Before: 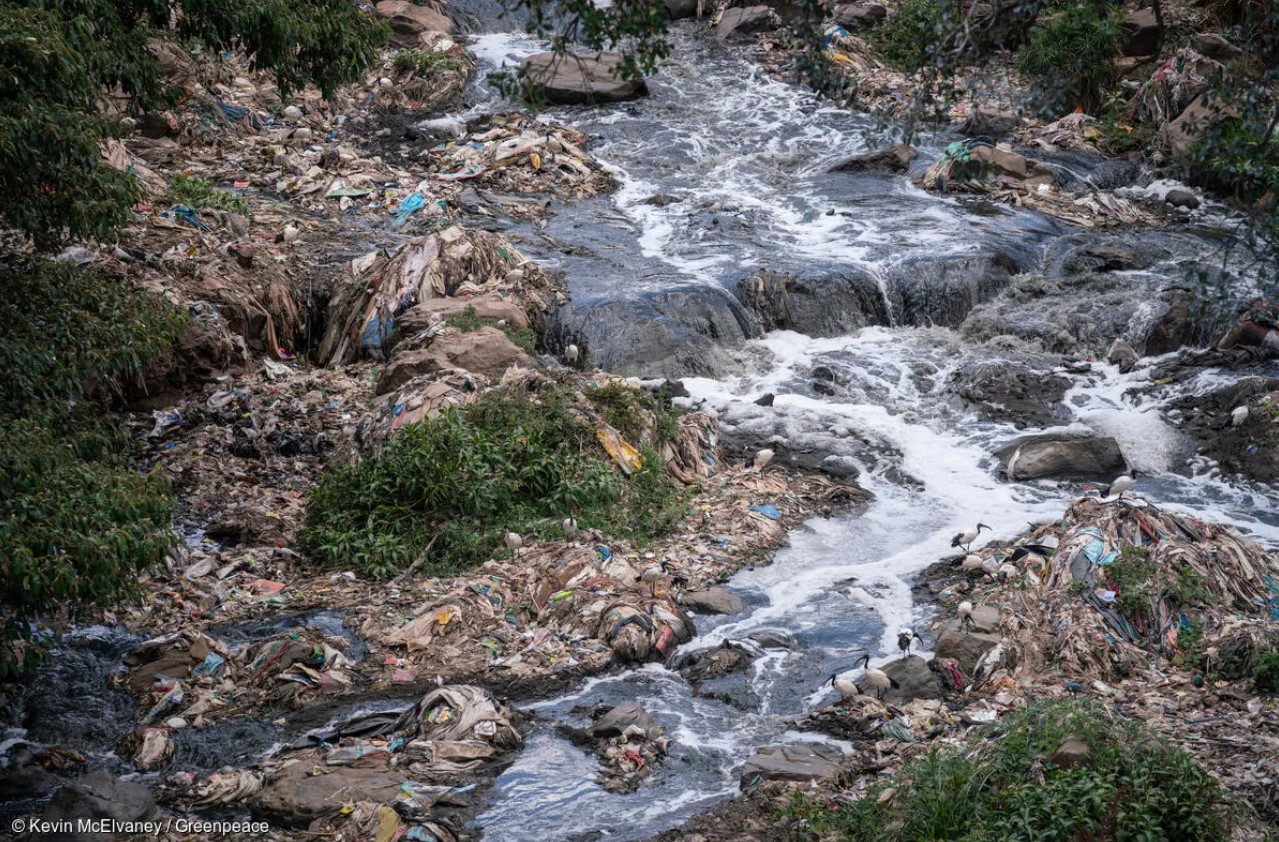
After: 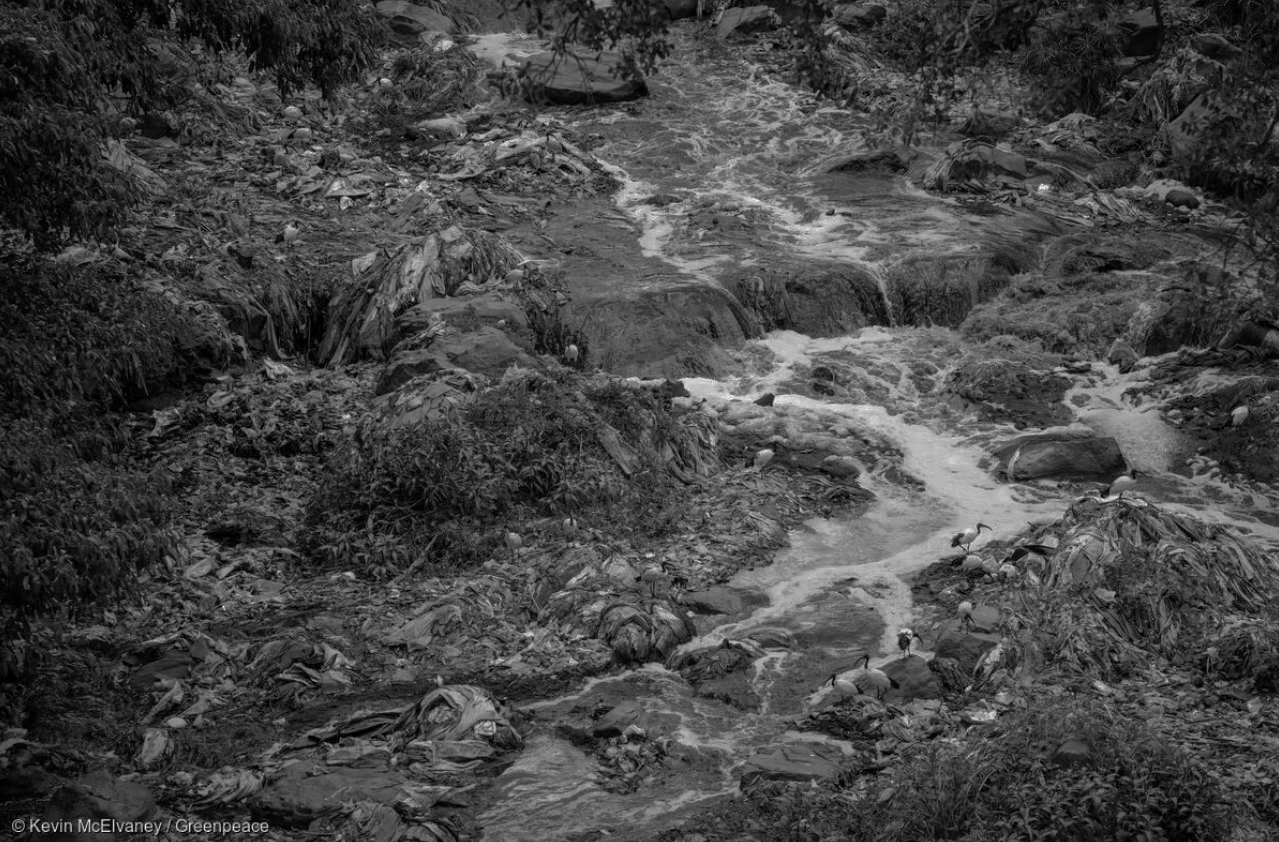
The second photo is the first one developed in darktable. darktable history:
color zones: curves: ch0 [(0.002, 0.429) (0.121, 0.212) (0.198, 0.113) (0.276, 0.344) (0.331, 0.541) (0.41, 0.56) (0.482, 0.289) (0.619, 0.227) (0.721, 0.18) (0.821, 0.435) (0.928, 0.555) (1, 0.587)]; ch1 [(0, 0) (0.143, 0) (0.286, 0) (0.429, 0) (0.571, 0) (0.714, 0) (0.857, 0)]
base curve: curves: ch0 [(0, 0) (0.826, 0.587) (1, 1)], exposure shift 0.578, preserve colors none
color balance rgb: perceptual saturation grading › global saturation 20%, perceptual saturation grading › highlights -50.472%, perceptual saturation grading › shadows 30.317%, global vibrance 20%
